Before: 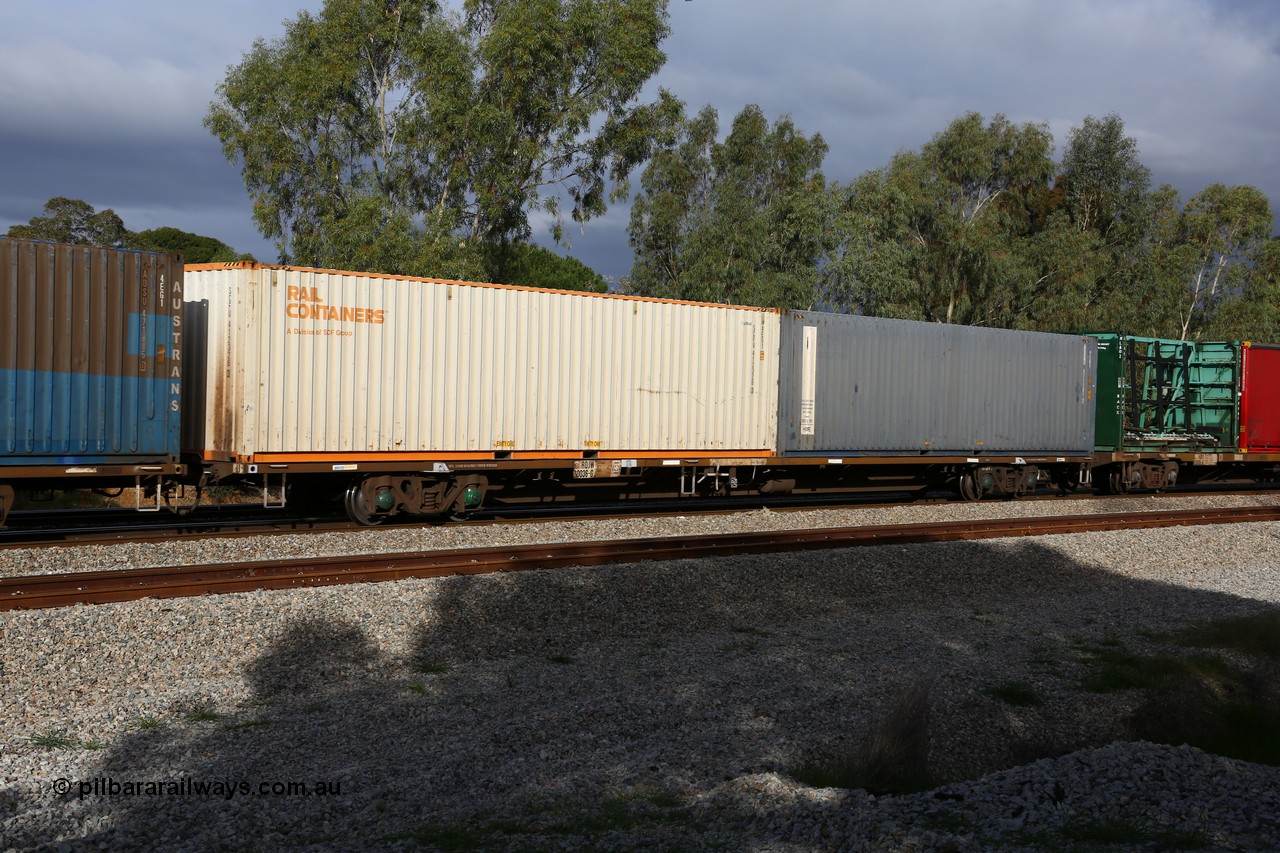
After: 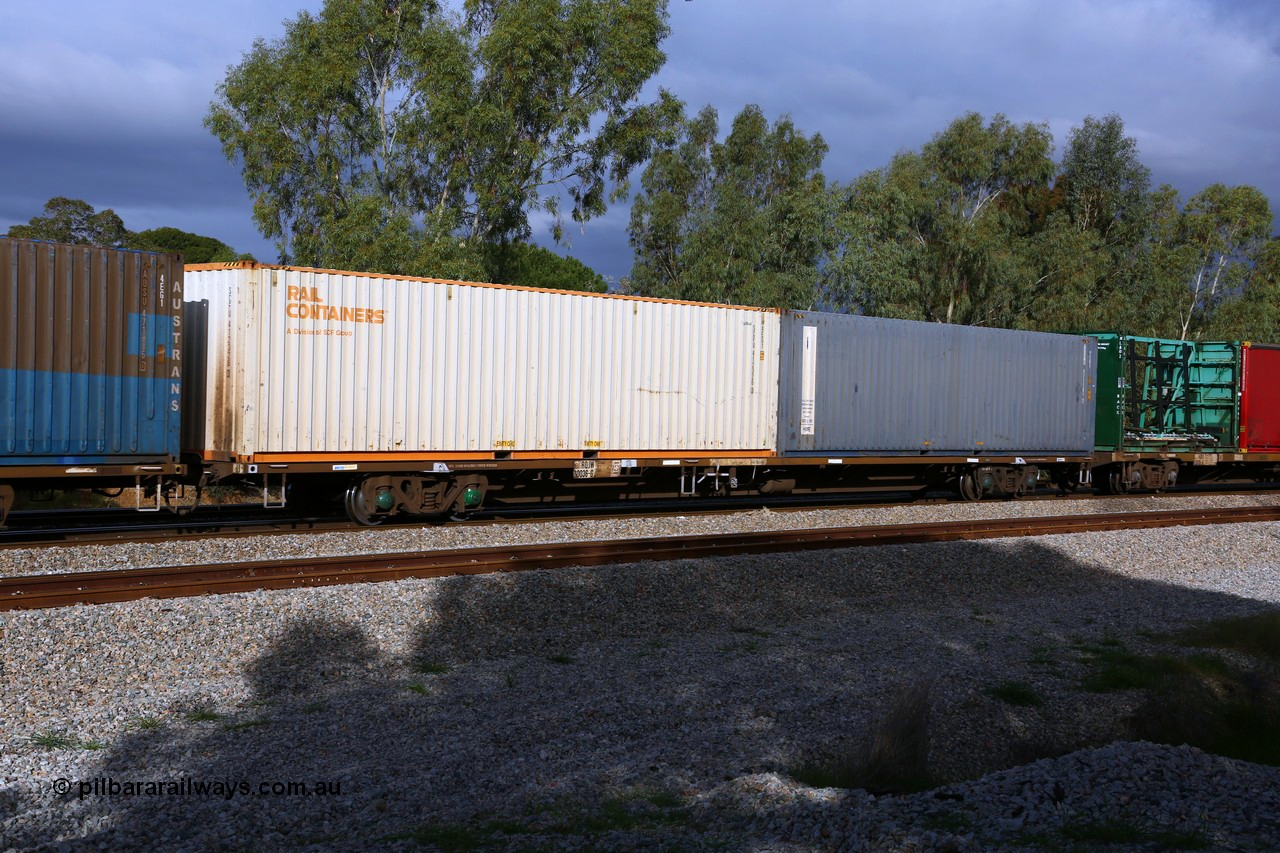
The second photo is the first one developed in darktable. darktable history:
white balance: red 0.967, blue 1.119, emerald 0.756
shadows and highlights: shadows 0, highlights 40
velvia: on, module defaults
